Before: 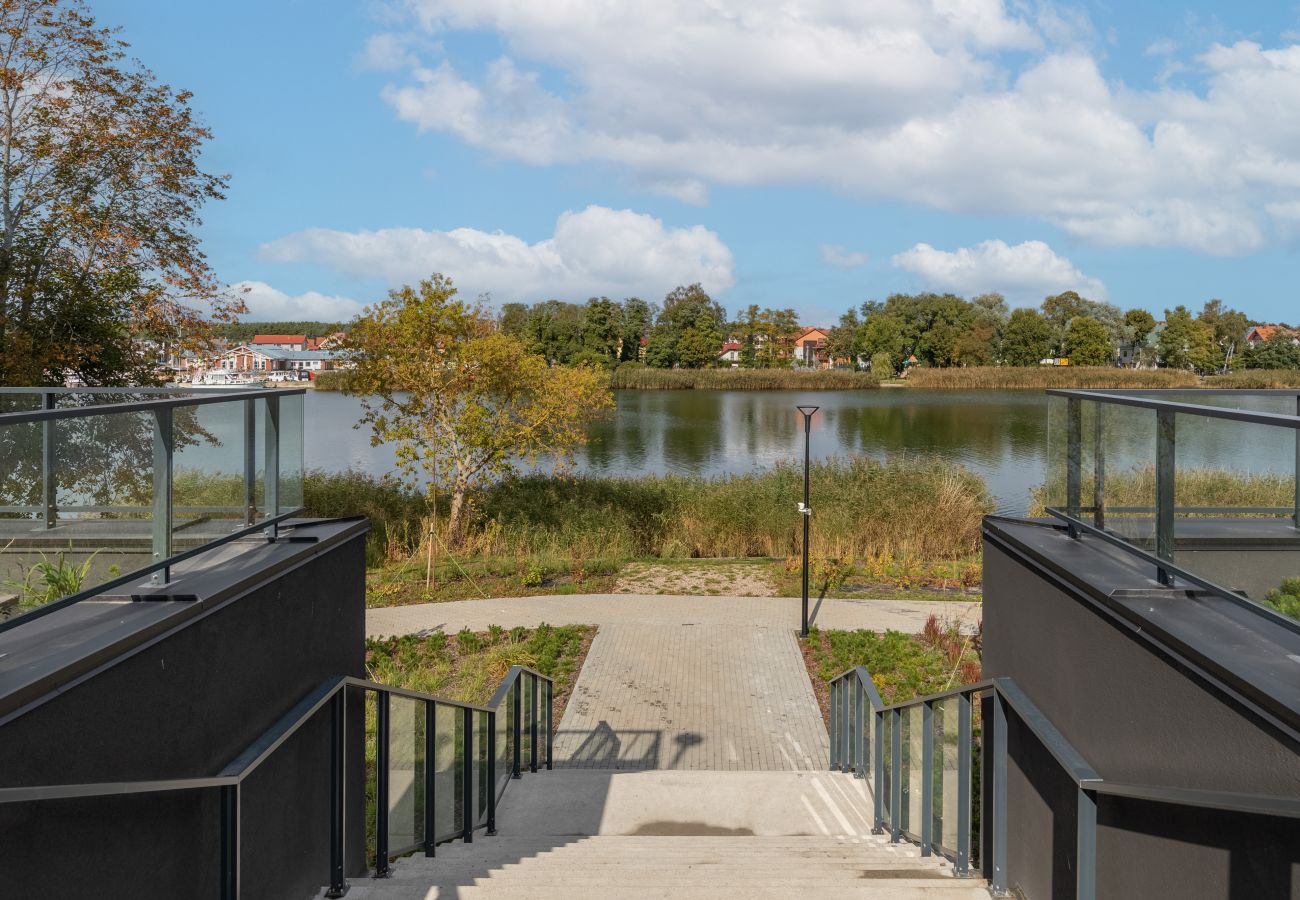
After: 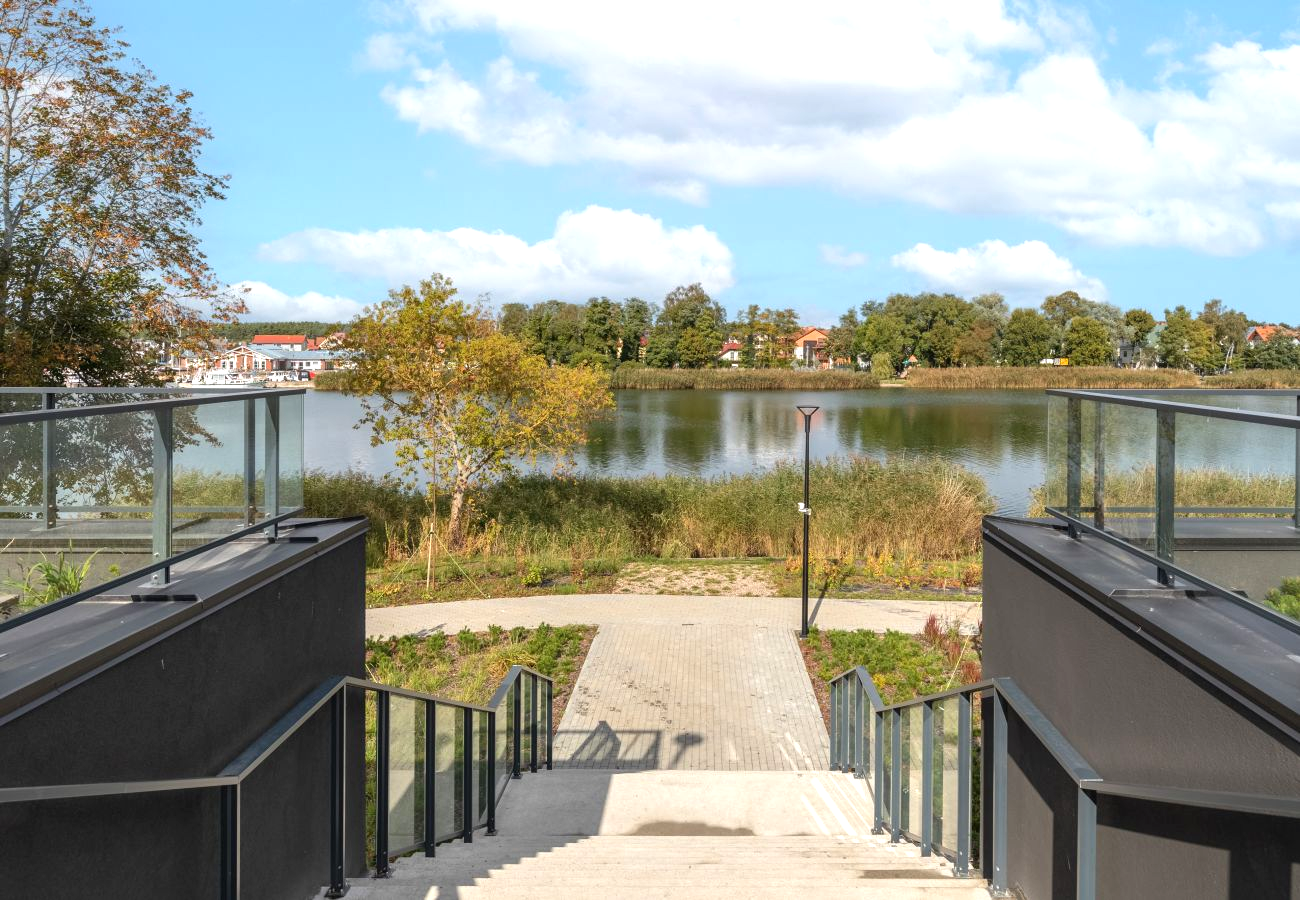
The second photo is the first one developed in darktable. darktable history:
tone equalizer: edges refinement/feathering 500, mask exposure compensation -1.57 EV, preserve details guided filter
exposure: black level correction 0, exposure 0.694 EV, compensate highlight preservation false
